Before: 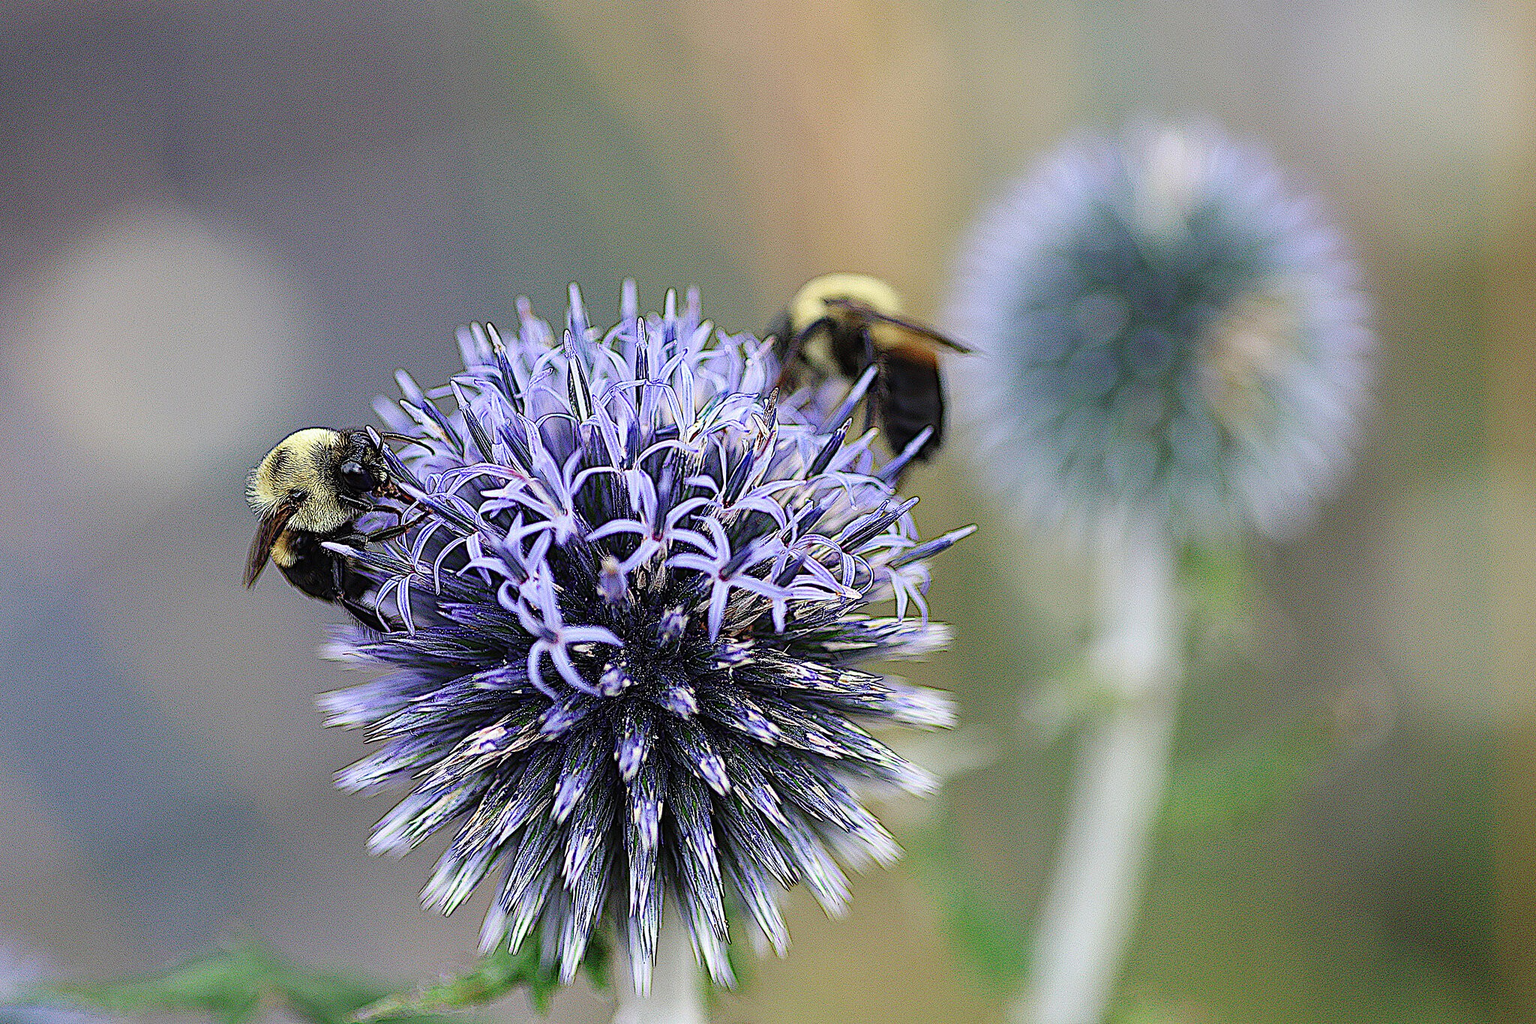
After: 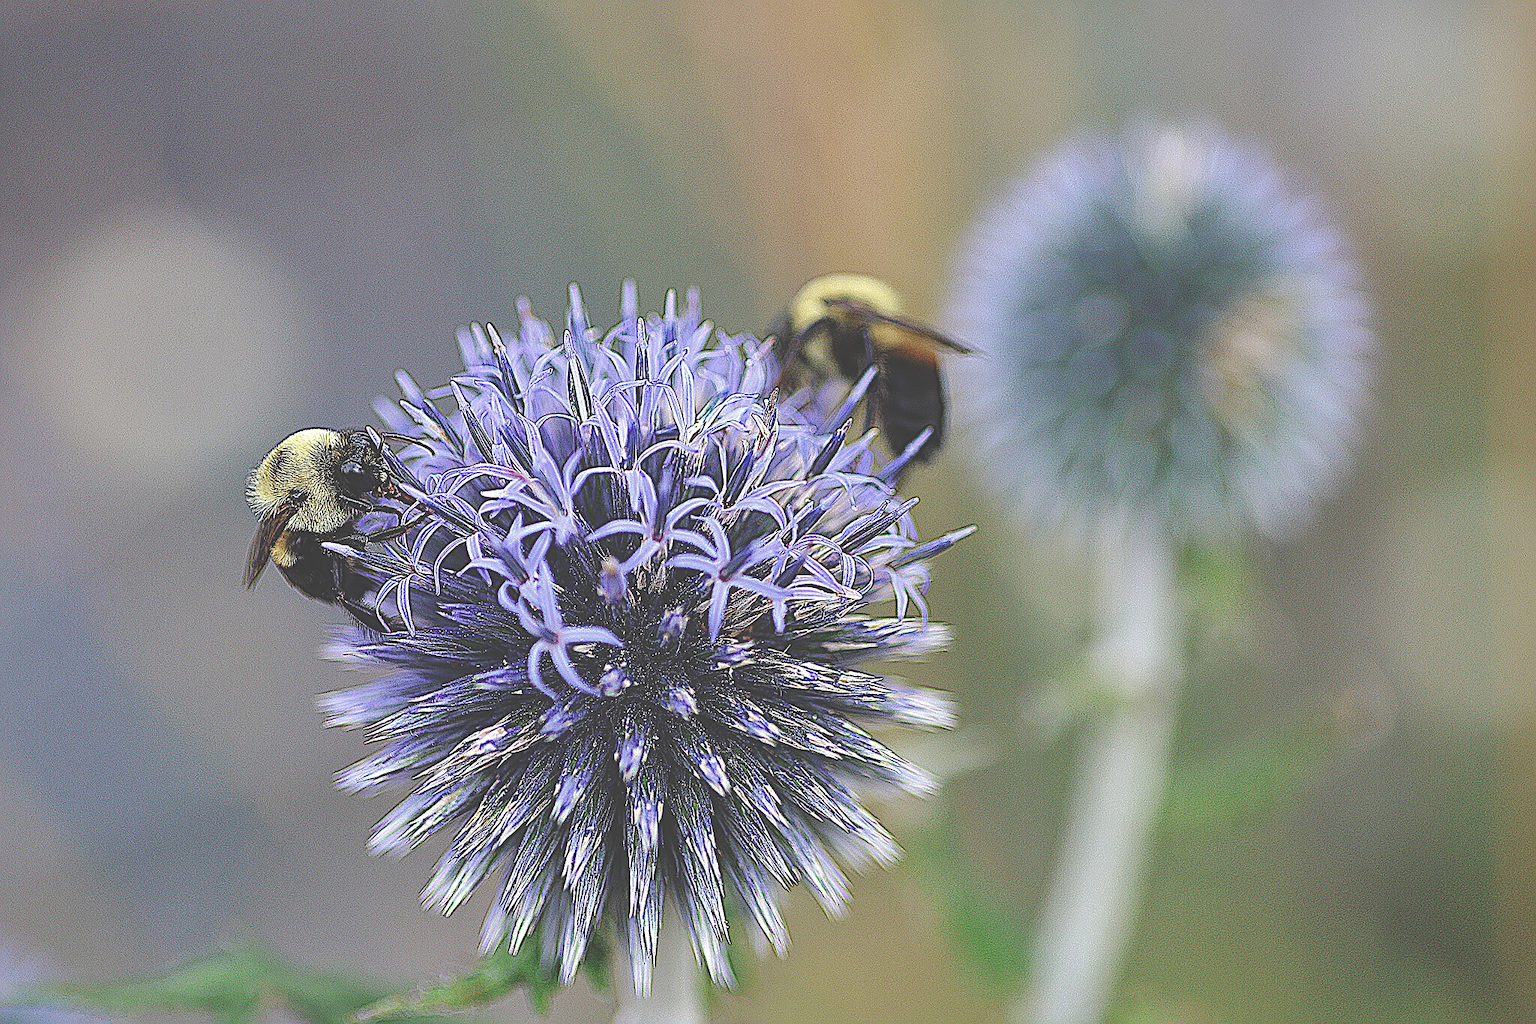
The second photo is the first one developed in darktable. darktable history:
shadows and highlights: shadows 40.09, highlights -59.76
sharpen: on, module defaults
exposure: black level correction -0.041, exposure 0.065 EV, compensate highlight preservation false
